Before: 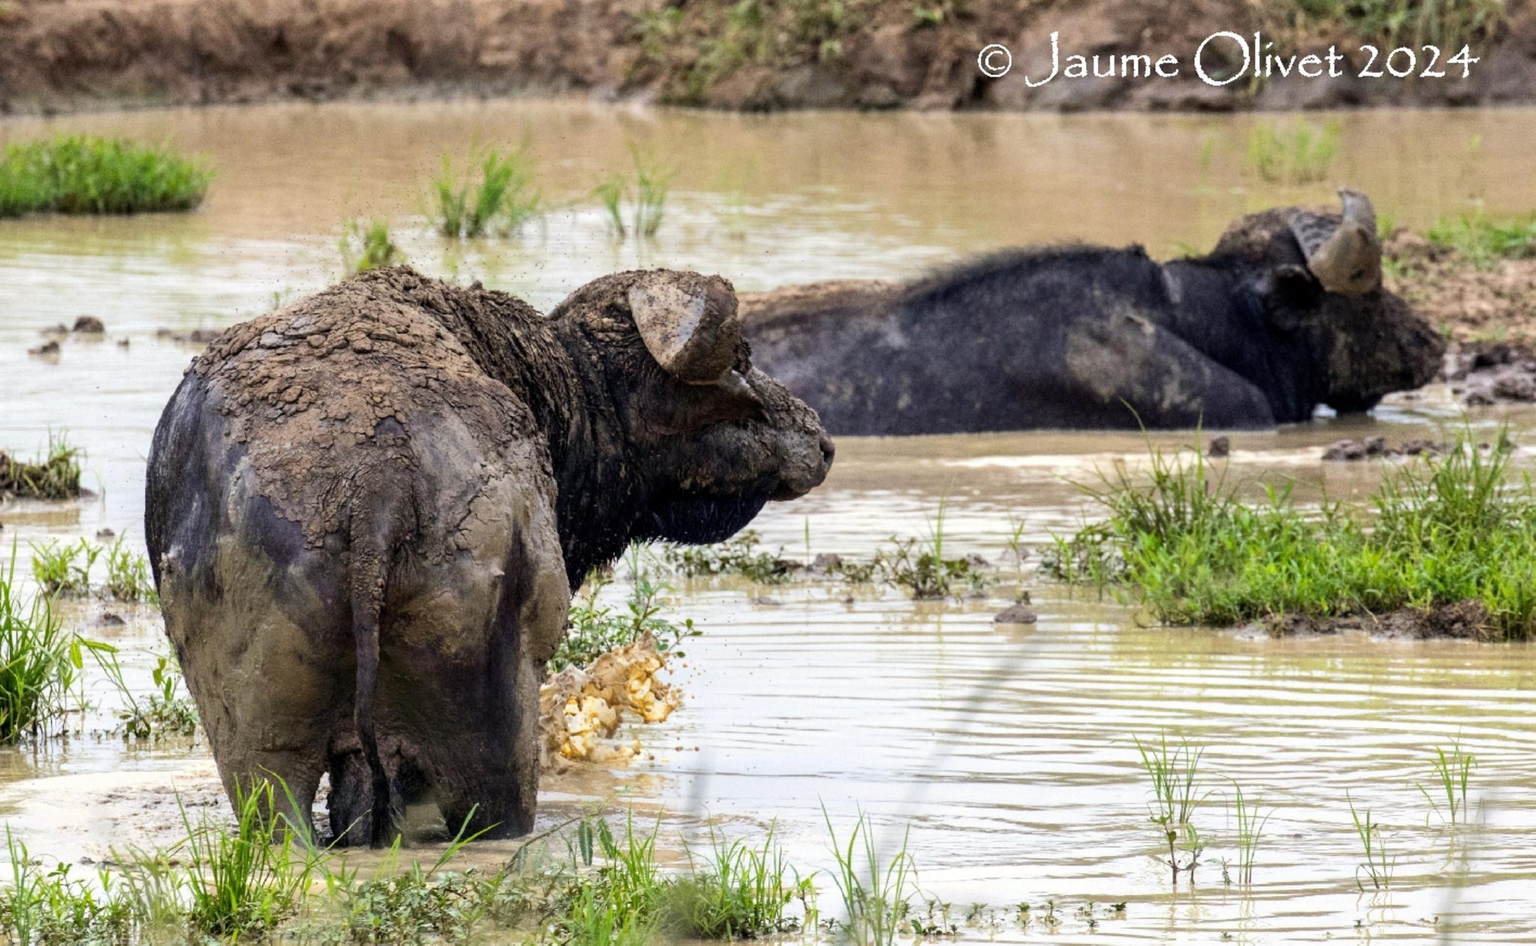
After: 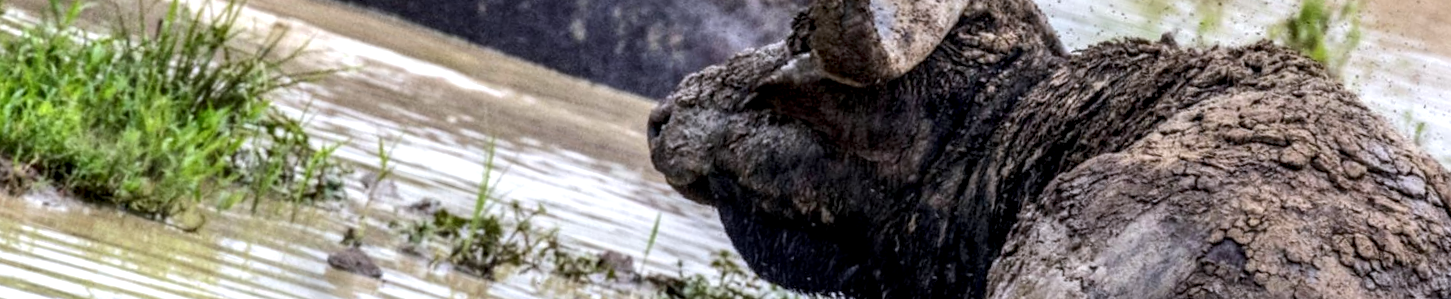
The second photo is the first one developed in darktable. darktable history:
local contrast: highlights 25%, detail 150%
crop and rotate: angle 16.12°, top 30.835%, bottom 35.653%
color calibration: illuminant as shot in camera, x 0.358, y 0.373, temperature 4628.91 K
